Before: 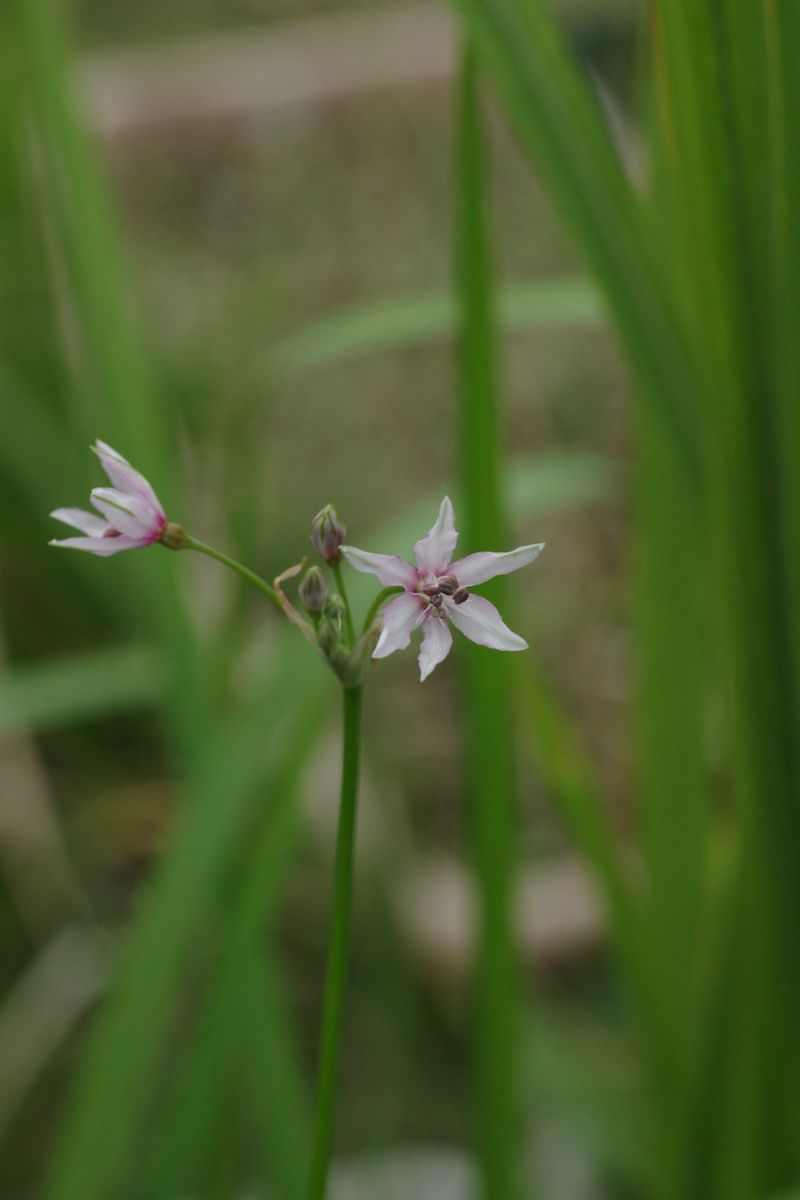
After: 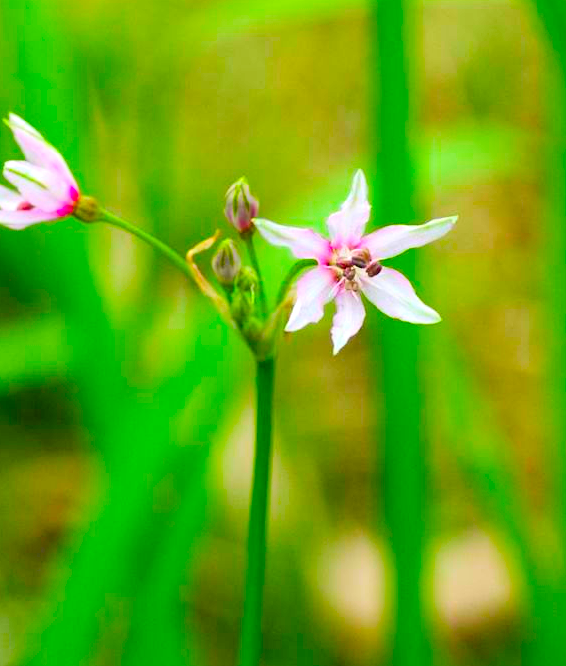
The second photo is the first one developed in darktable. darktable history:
color balance rgb: linear chroma grading › global chroma 14.958%, perceptual saturation grading › global saturation 24.903%, perceptual brilliance grading › global brilliance 10.086%, perceptual brilliance grading › shadows 14.461%, global vibrance 9.841%
crop: left 10.947%, top 27.257%, right 18.258%, bottom 17.232%
sharpen: amount 0.205
exposure: black level correction 0.002, exposure 0.677 EV, compensate exposure bias true, compensate highlight preservation false
color correction: highlights b* -0.023, saturation 2.18
contrast brightness saturation: contrast 0.062, brightness -0.011, saturation -0.227
tone curve: curves: ch0 [(0, 0) (0.004, 0.001) (0.133, 0.112) (0.325, 0.362) (0.832, 0.893) (1, 1)], color space Lab, independent channels, preserve colors none
tone equalizer: edges refinement/feathering 500, mask exposure compensation -1.57 EV, preserve details no
